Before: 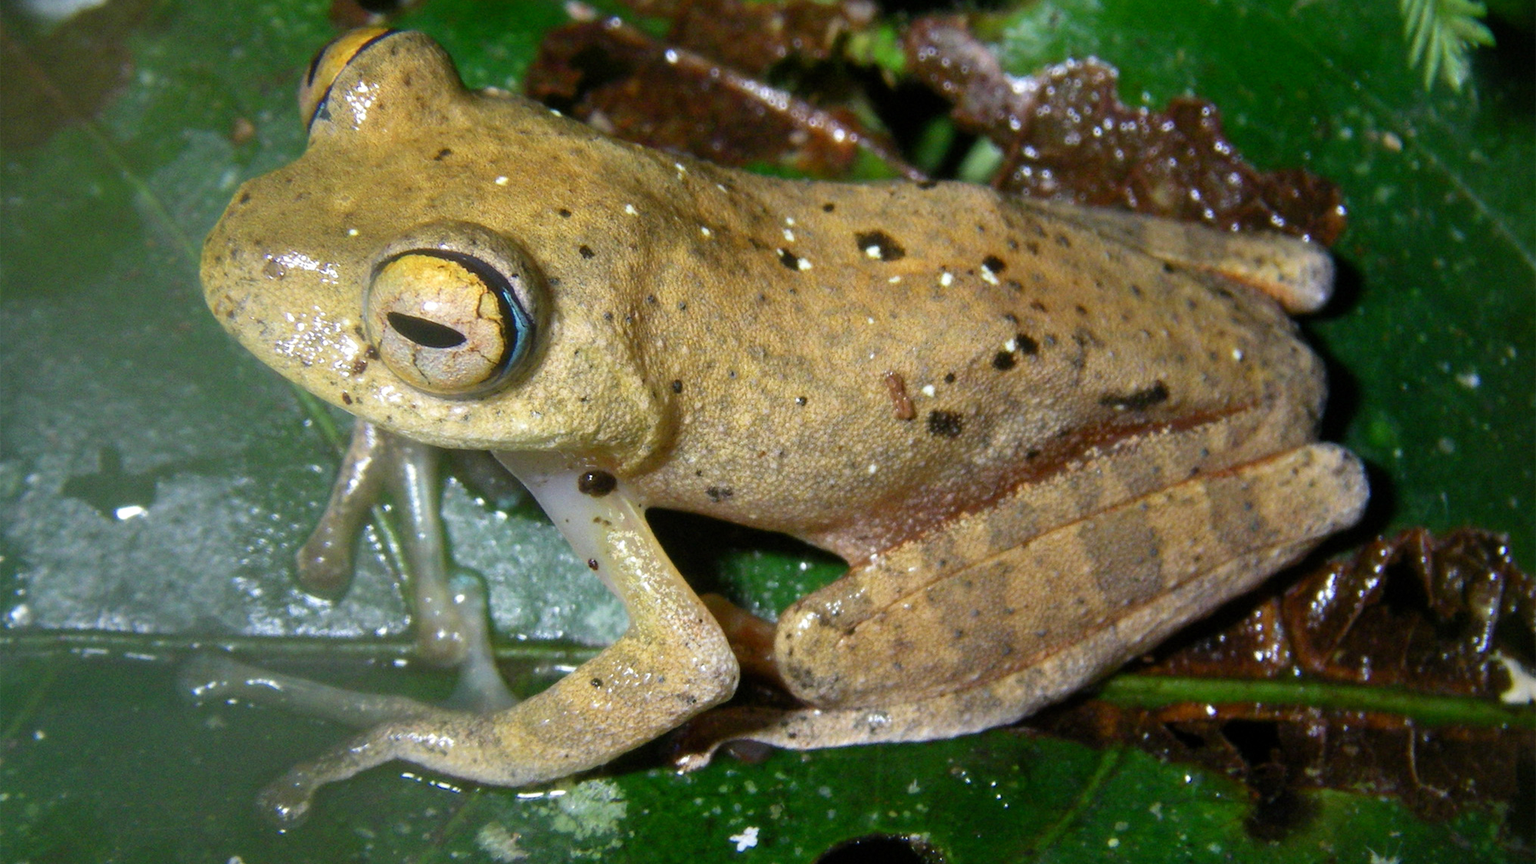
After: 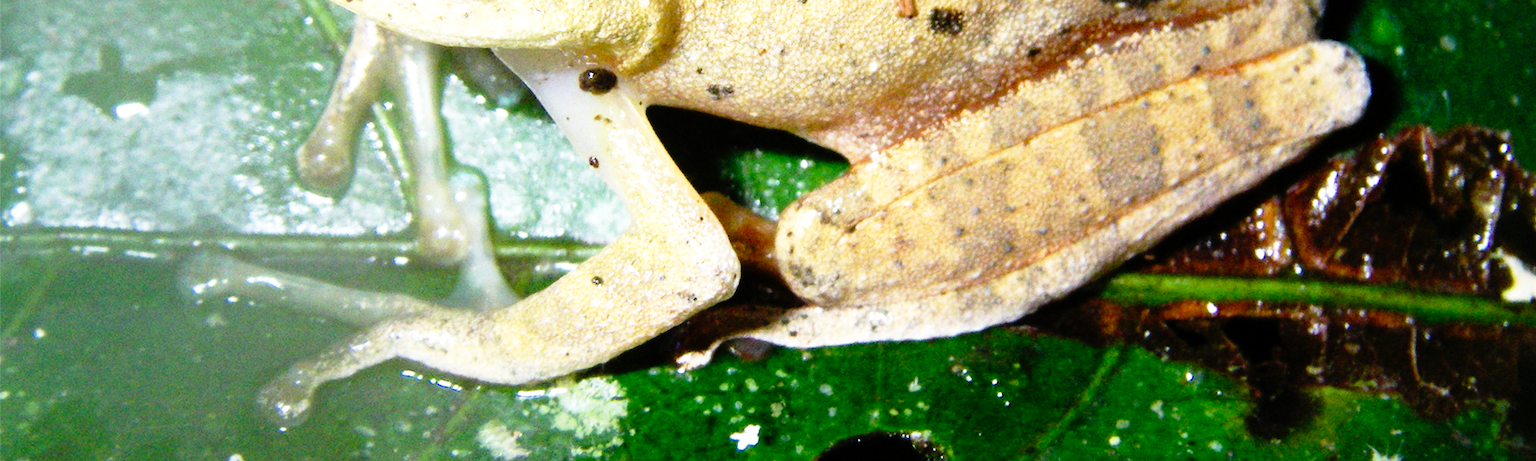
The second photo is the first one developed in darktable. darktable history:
base curve: curves: ch0 [(0, 0) (0.012, 0.01) (0.073, 0.168) (0.31, 0.711) (0.645, 0.957) (1, 1)], preserve colors none
tone equalizer: -8 EV -0.443 EV, -7 EV -0.378 EV, -6 EV -0.313 EV, -5 EV -0.202 EV, -3 EV 0.202 EV, -2 EV 0.325 EV, -1 EV 0.395 EV, +0 EV 0.437 EV
crop and rotate: top 46.642%, right 0.051%
